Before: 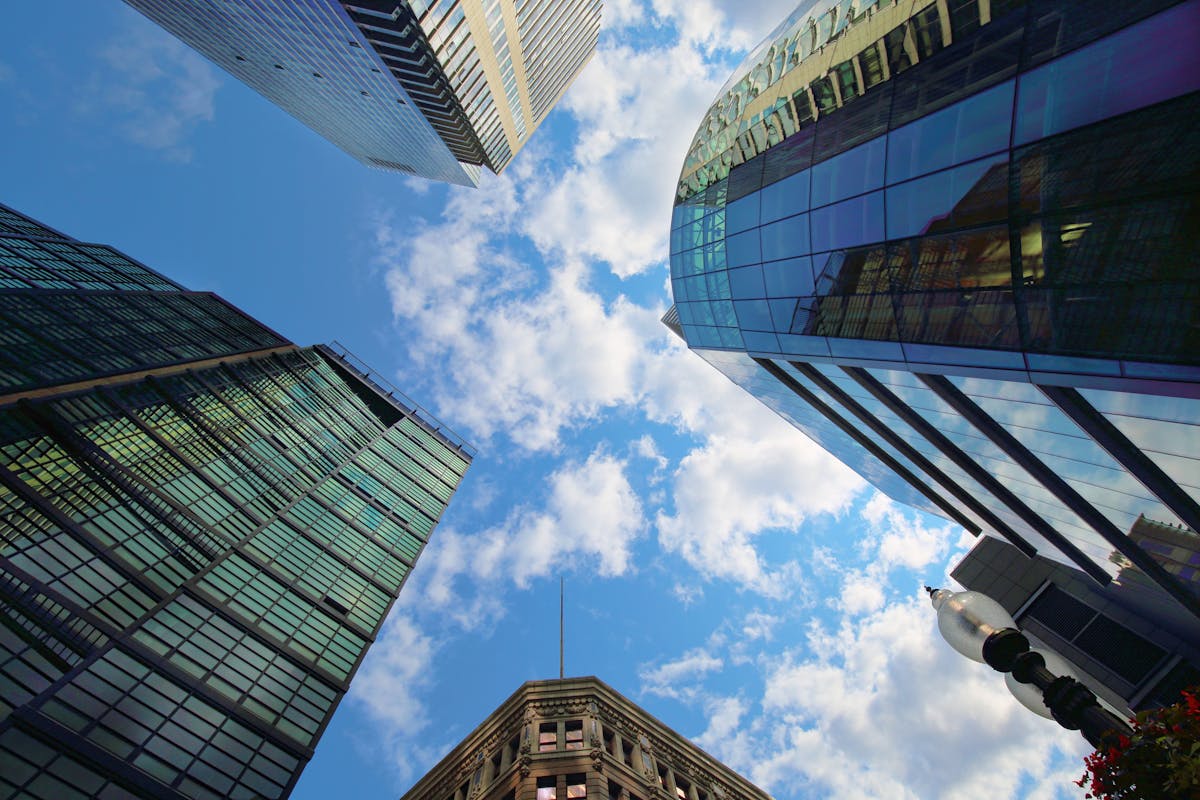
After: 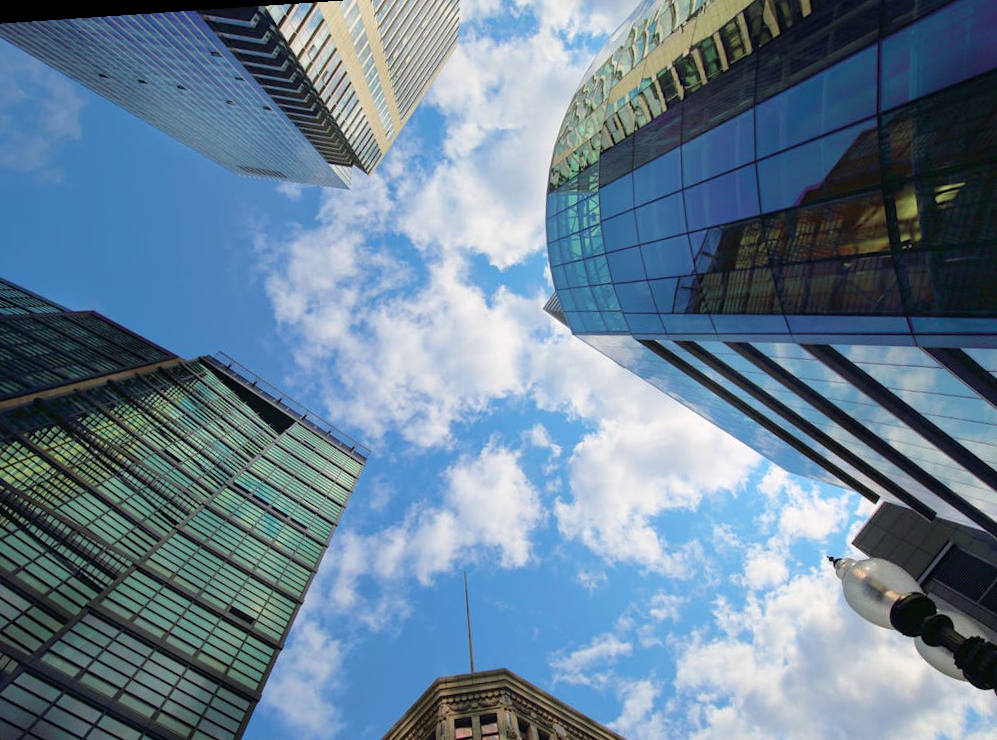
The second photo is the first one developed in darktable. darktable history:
rotate and perspective: rotation -4.2°, shear 0.006, automatic cropping off
crop: left 11.225%, top 5.381%, right 9.565%, bottom 10.314%
